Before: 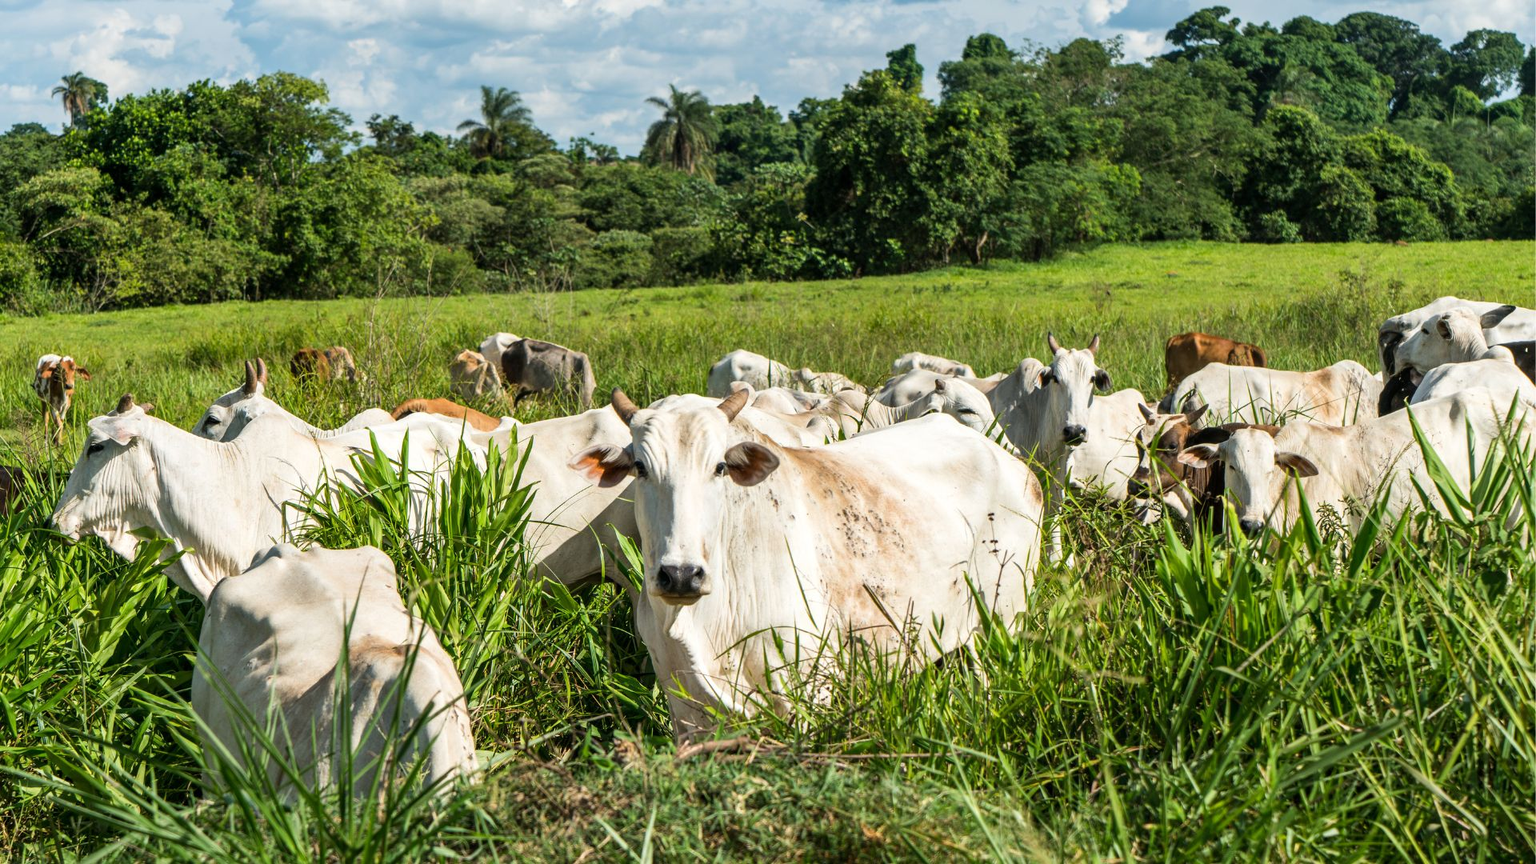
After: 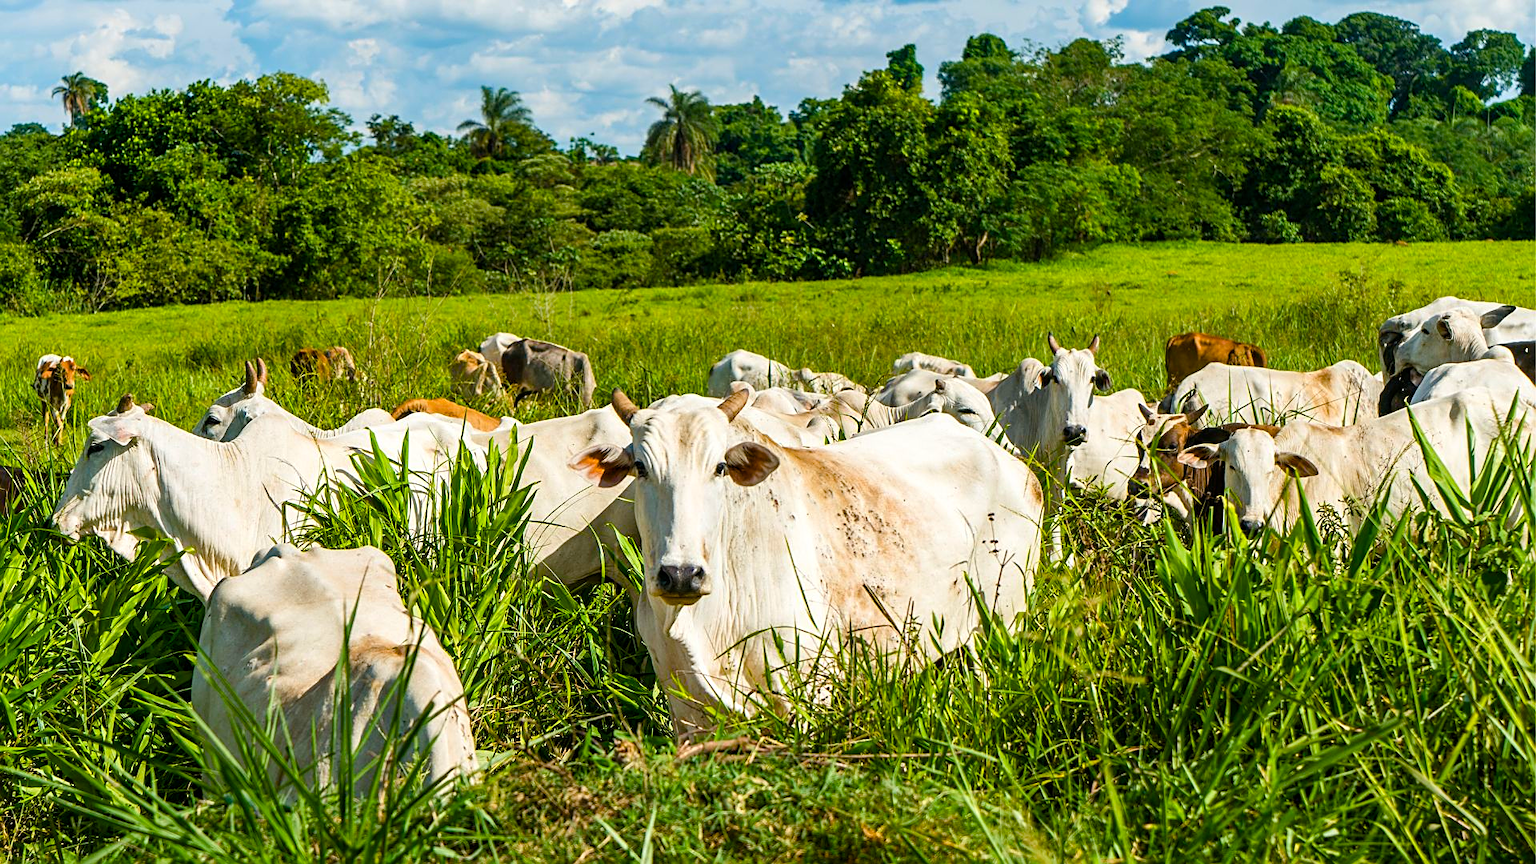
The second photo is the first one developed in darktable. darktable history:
color balance rgb: perceptual saturation grading › global saturation 20%, perceptual saturation grading › highlights -25%, perceptual saturation grading › shadows 25%, global vibrance 50%
sharpen: on, module defaults
